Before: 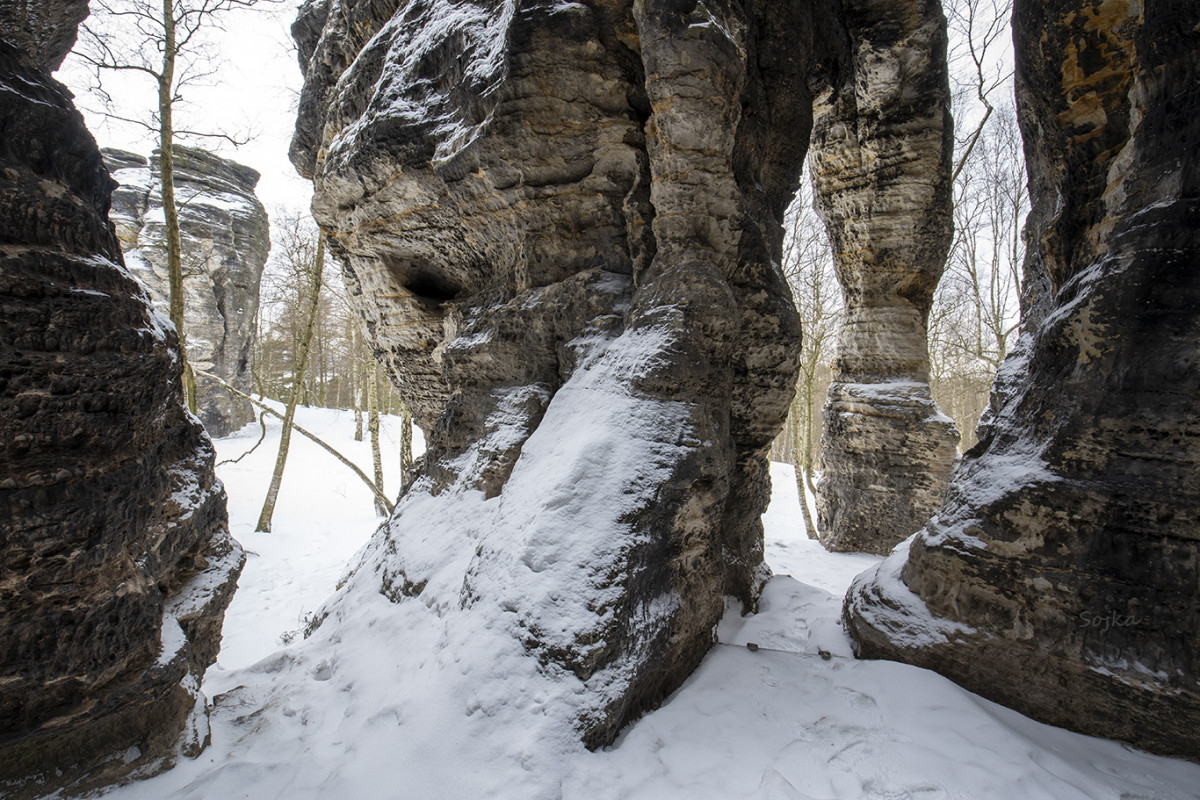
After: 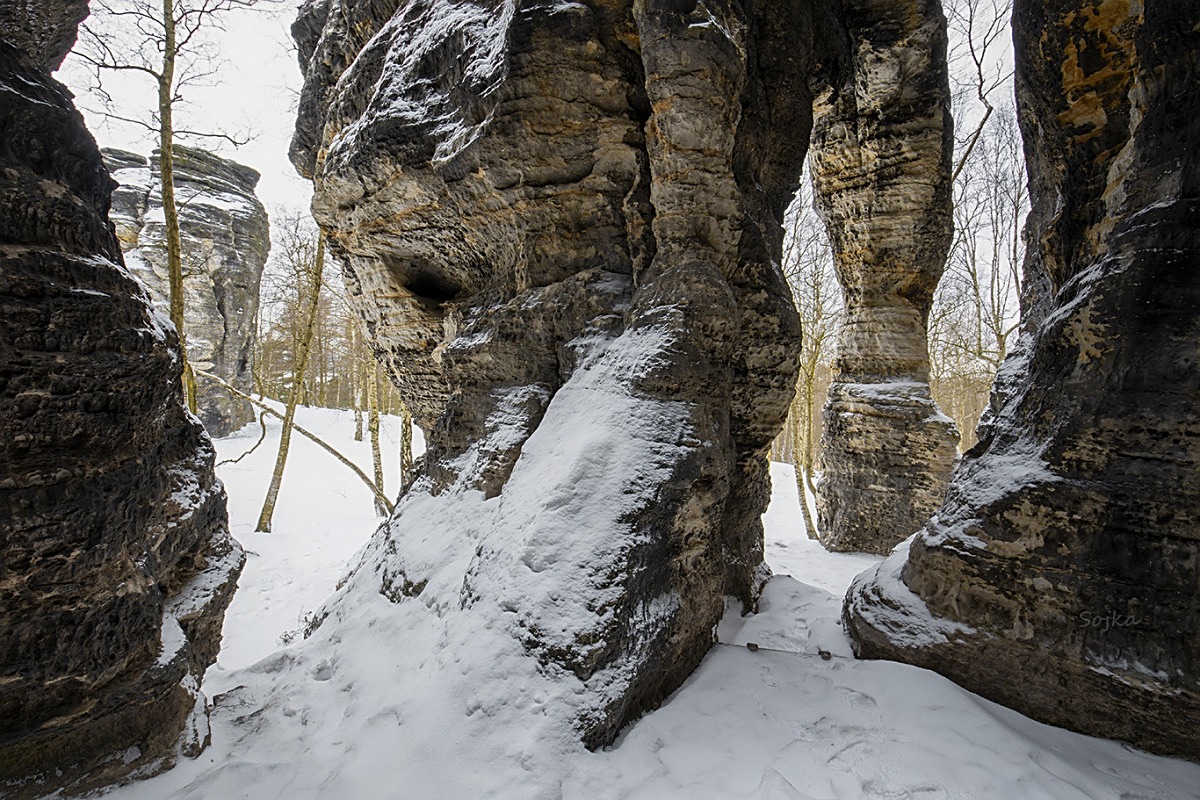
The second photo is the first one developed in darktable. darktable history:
color contrast: green-magenta contrast 0.8, blue-yellow contrast 1.1, unbound 0
exposure: exposure -0.21 EV, compensate highlight preservation false
sharpen: on, module defaults
color zones: curves: ch0 [(0.257, 0.558) (0.75, 0.565)]; ch1 [(0.004, 0.857) (0.14, 0.416) (0.257, 0.695) (0.442, 0.032) (0.736, 0.266) (0.891, 0.741)]; ch2 [(0, 0.623) (0.112, 0.436) (0.271, 0.474) (0.516, 0.64) (0.743, 0.286)]
